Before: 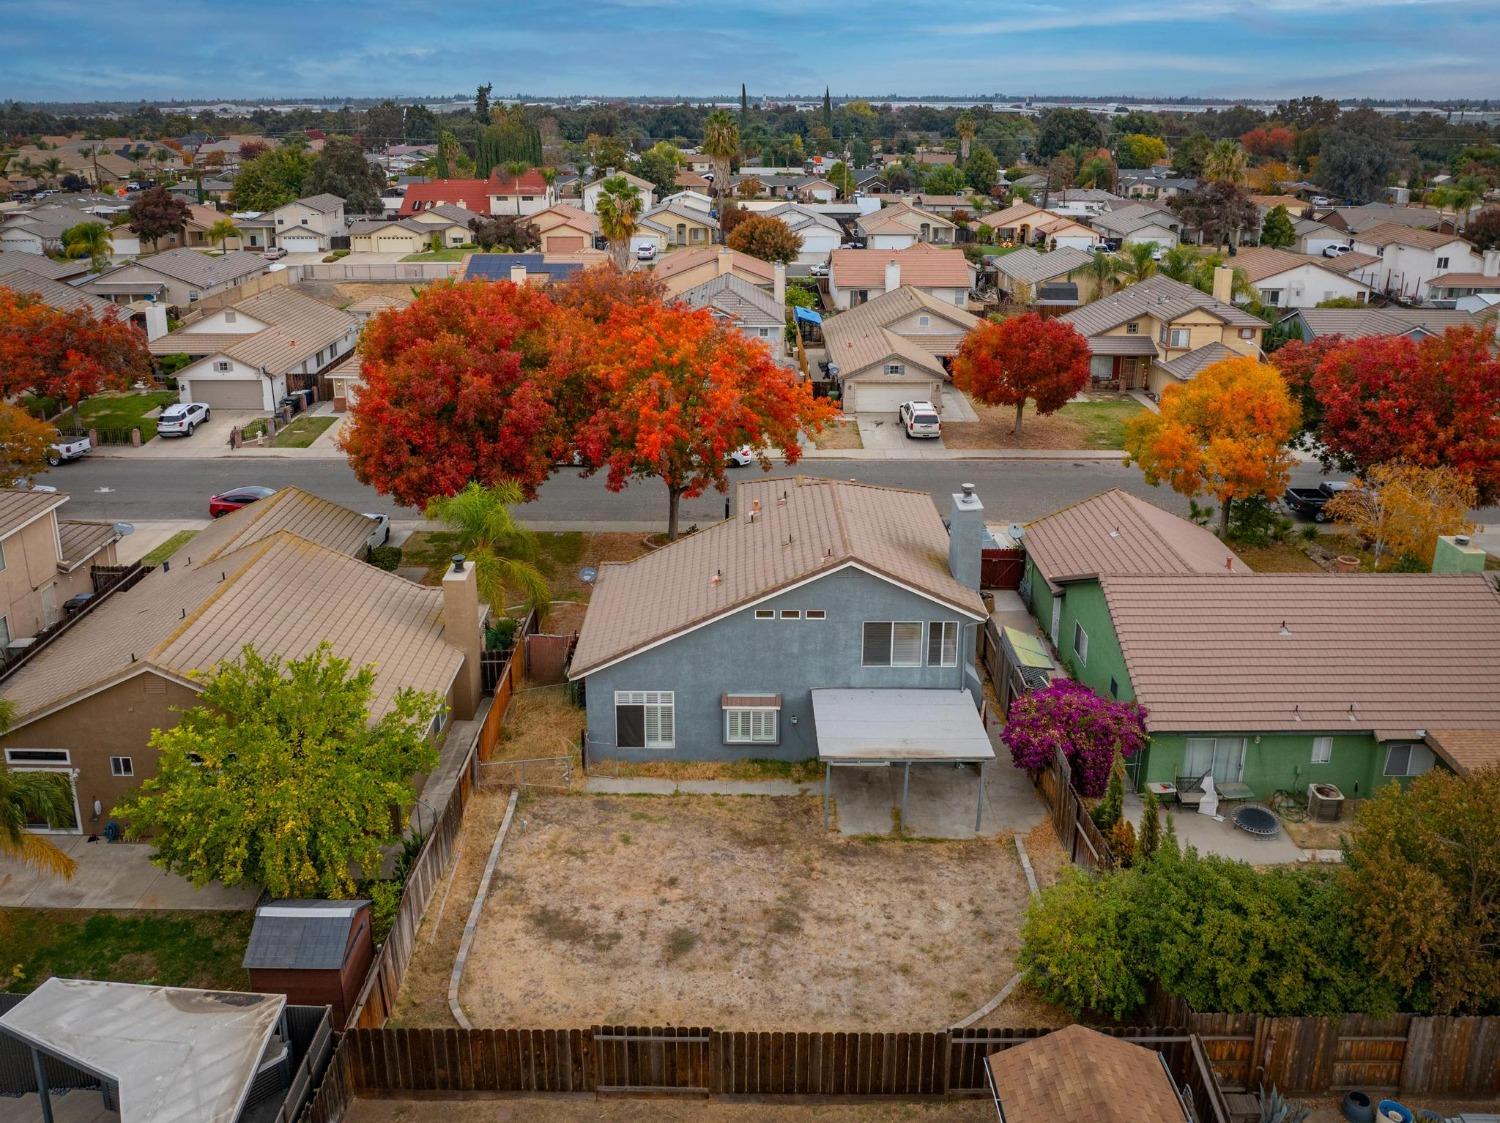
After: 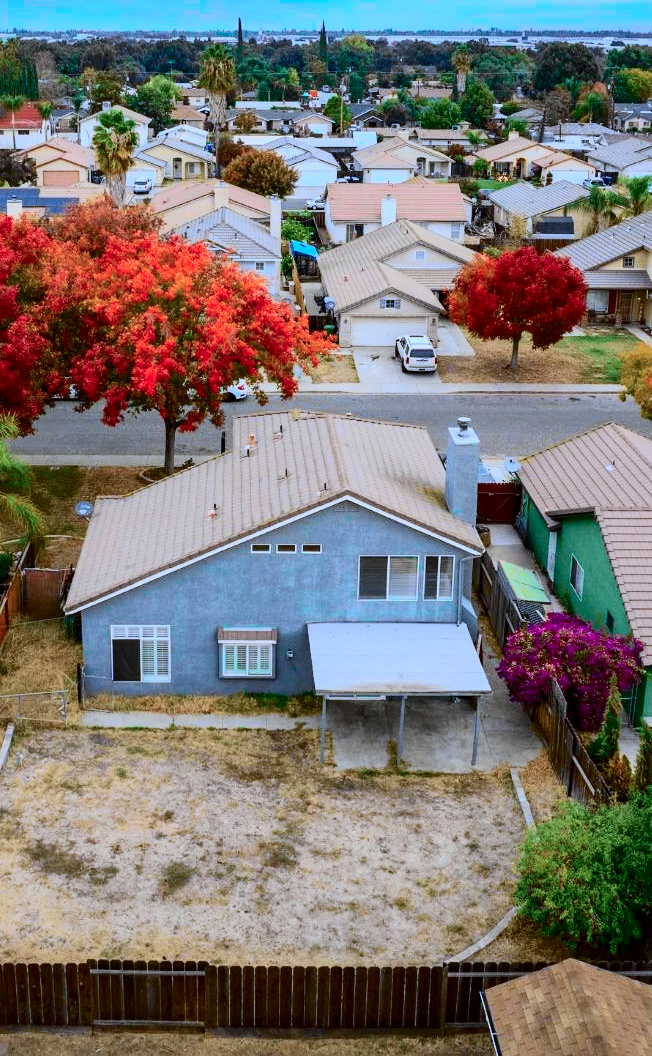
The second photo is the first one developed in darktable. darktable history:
tone equalizer: smoothing diameter 2.12%, edges refinement/feathering 22.65, mask exposure compensation -1.57 EV, filter diffusion 5
contrast brightness saturation: contrast 0.16, saturation 0.317
color calibration: illuminant custom, x 0.389, y 0.387, temperature 3835.45 K
tone curve: curves: ch0 [(0.014, 0) (0.13, 0.09) (0.227, 0.211) (0.346, 0.388) (0.499, 0.598) (0.662, 0.76) (0.795, 0.846) (1, 0.969)]; ch1 [(0, 0) (0.366, 0.367) (0.447, 0.417) (0.473, 0.484) (0.504, 0.502) (0.525, 0.518) (0.564, 0.548) (0.639, 0.643) (1, 1)]; ch2 [(0, 0) (0.333, 0.346) (0.375, 0.375) (0.424, 0.43) (0.476, 0.498) (0.496, 0.505) (0.517, 0.515) (0.542, 0.564) (0.583, 0.6) (0.64, 0.622) (0.723, 0.676) (1, 1)], color space Lab, independent channels, preserve colors none
crop: left 33.616%, top 5.942%, right 22.894%
